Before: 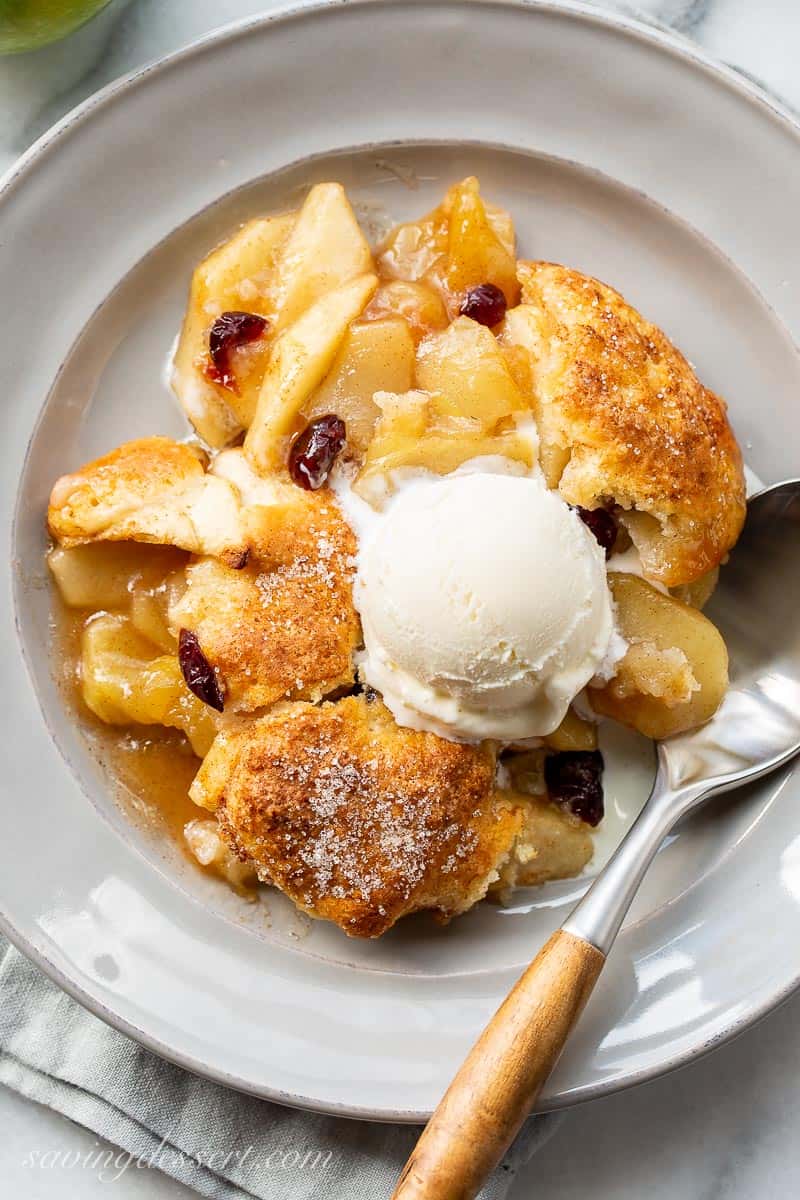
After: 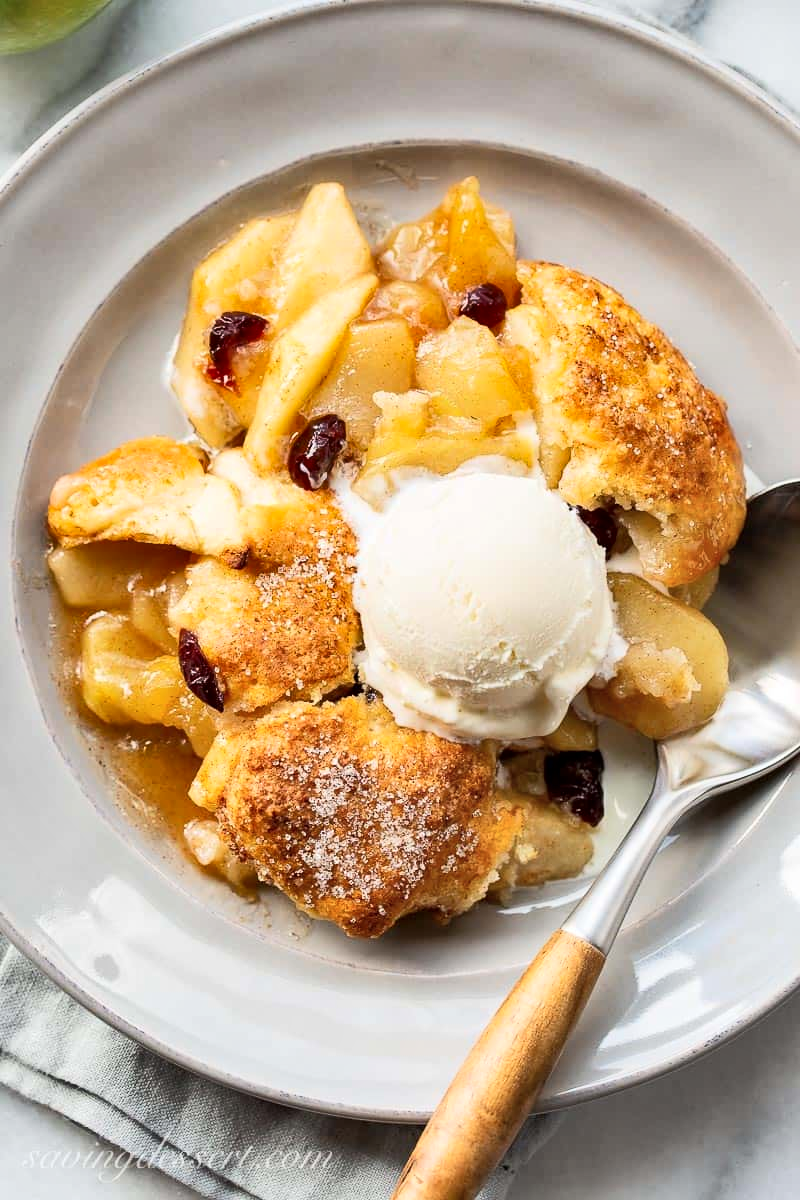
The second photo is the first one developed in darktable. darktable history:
tone curve: curves: ch0 [(0, 0) (0.004, 0.001) (0.133, 0.151) (0.325, 0.399) (0.475, 0.579) (0.832, 0.902) (1, 1)], color space Lab, independent channels, preserve colors none
shadows and highlights: soften with gaussian
